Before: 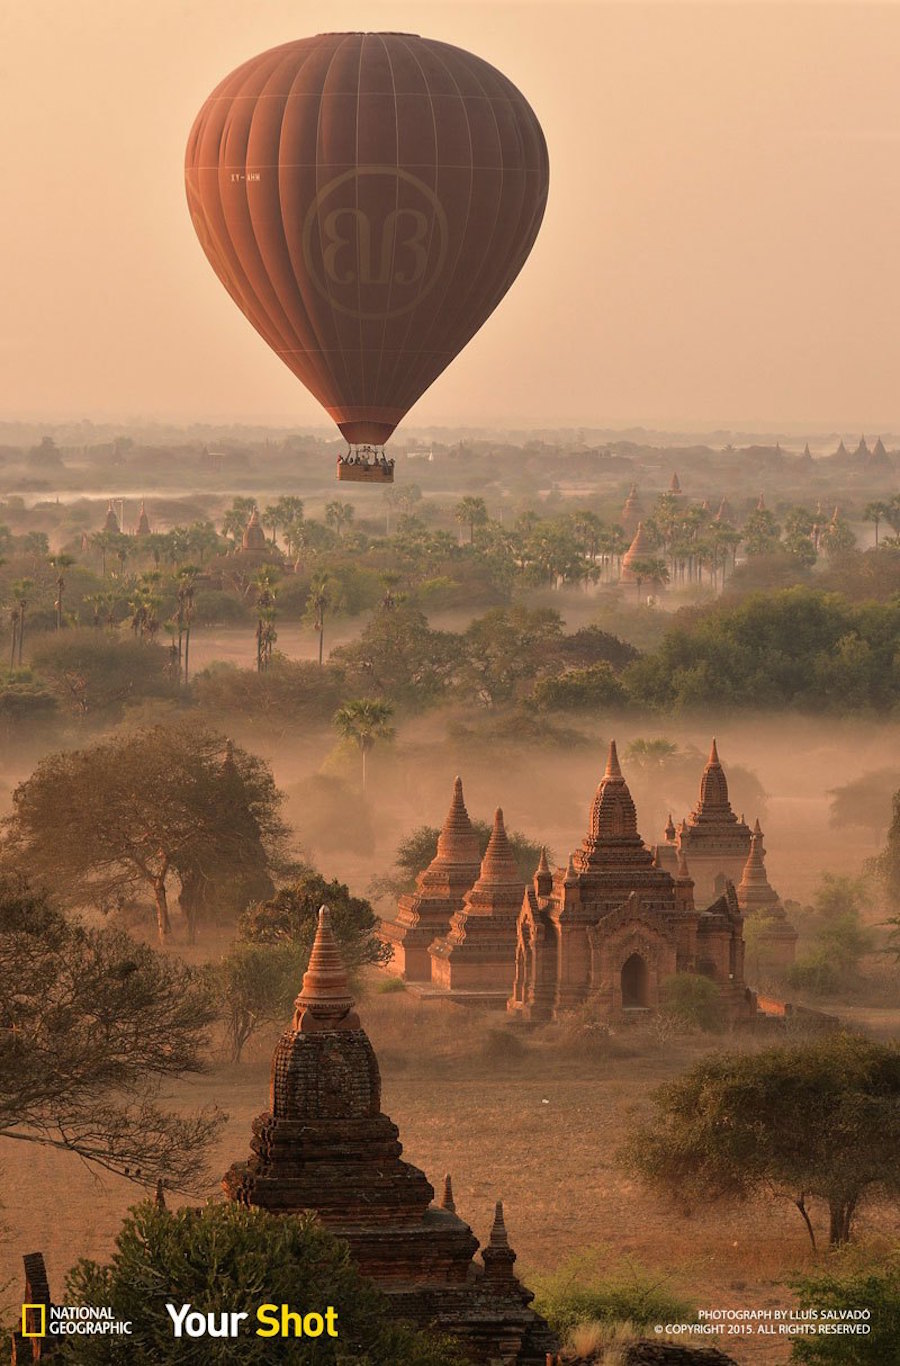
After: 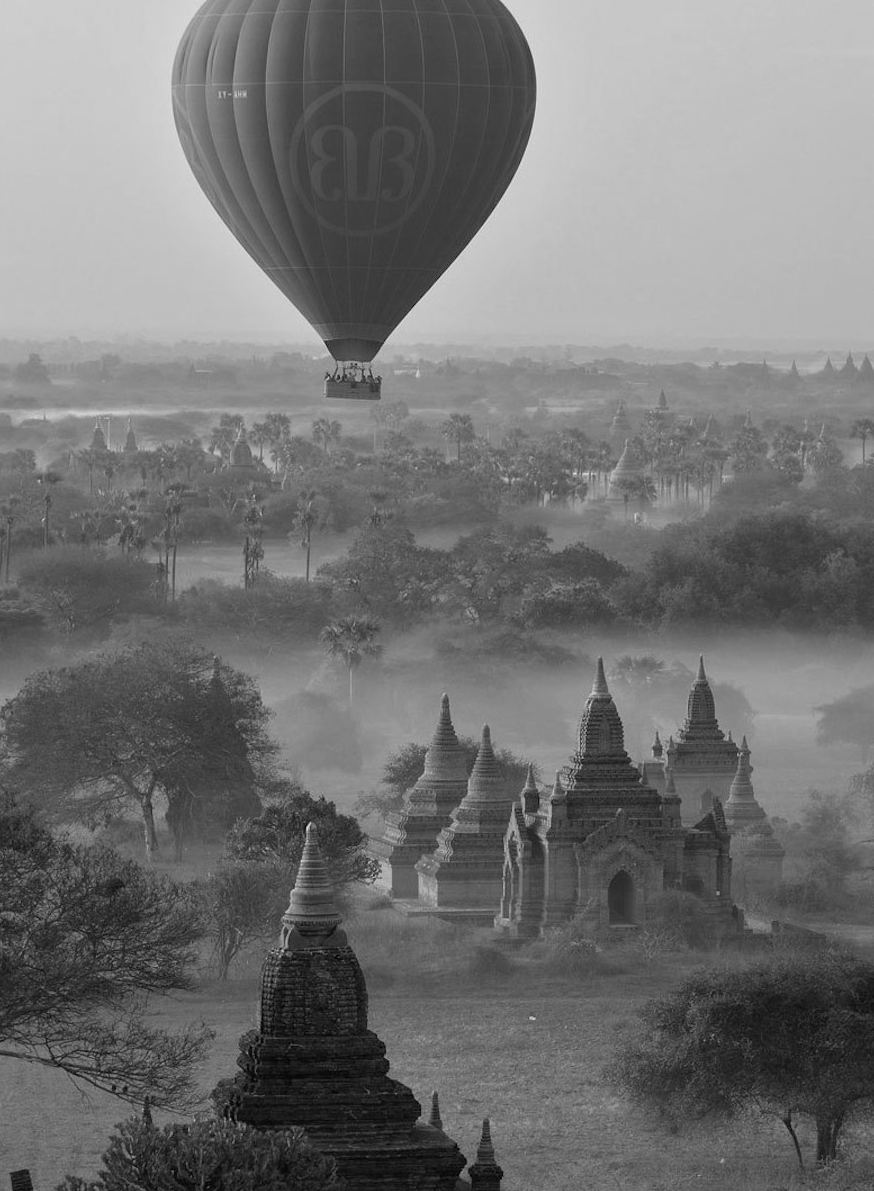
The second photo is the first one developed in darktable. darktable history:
crop: left 1.507%, top 6.147%, right 1.379%, bottom 6.637%
monochrome: a 26.22, b 42.67, size 0.8
